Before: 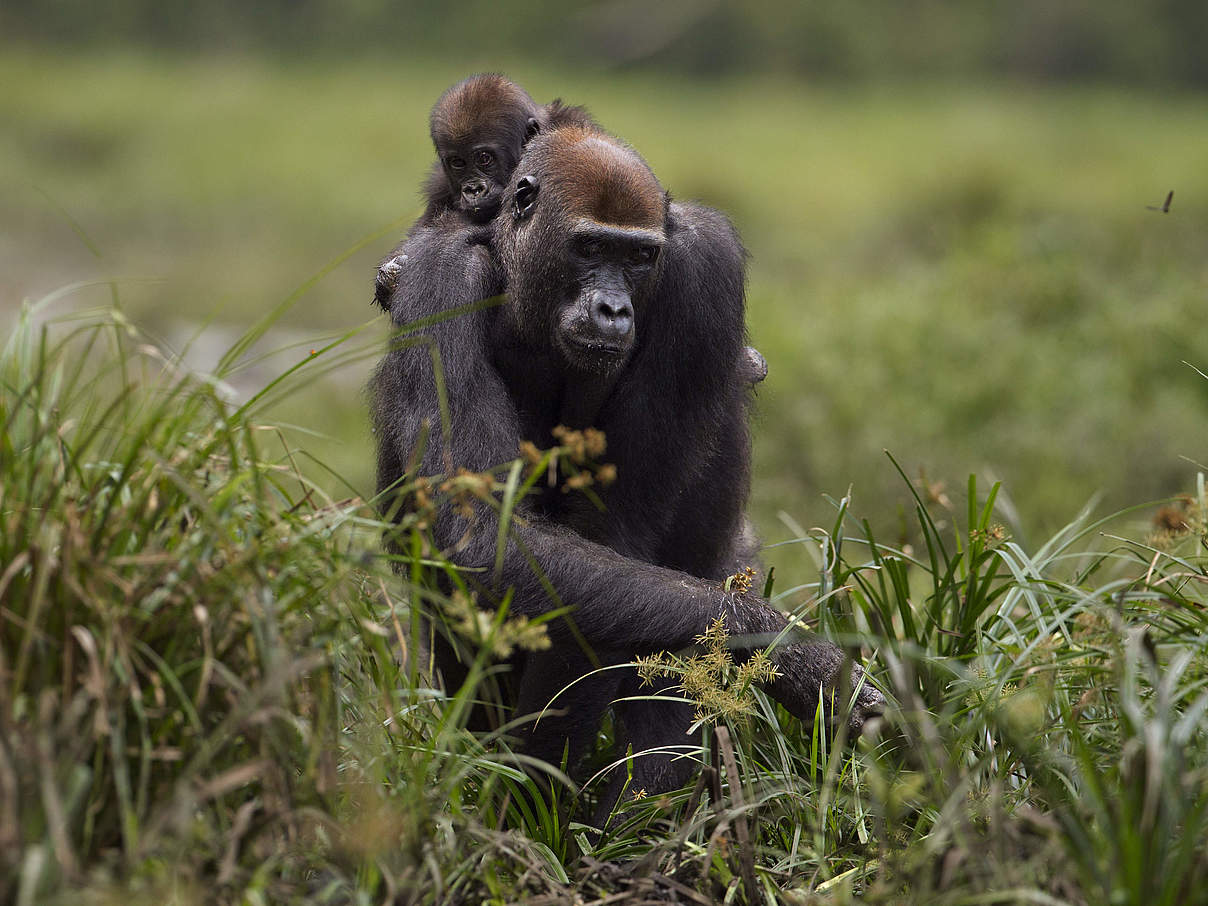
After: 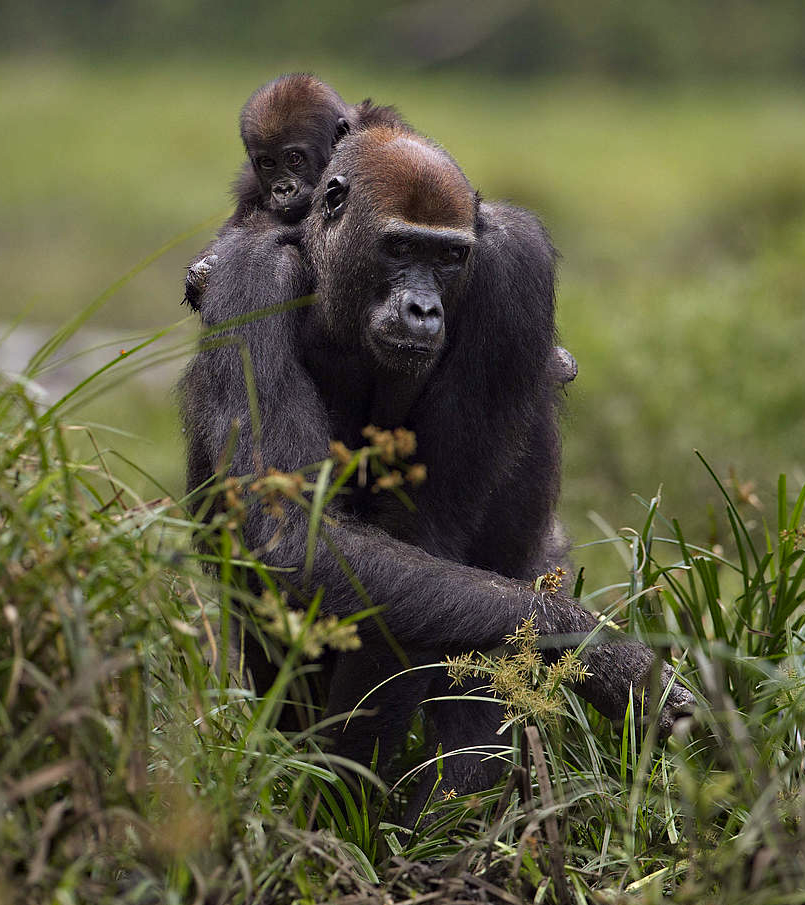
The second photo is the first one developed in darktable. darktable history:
crop and rotate: left 15.754%, right 17.579%
haze removal: compatibility mode true, adaptive false
